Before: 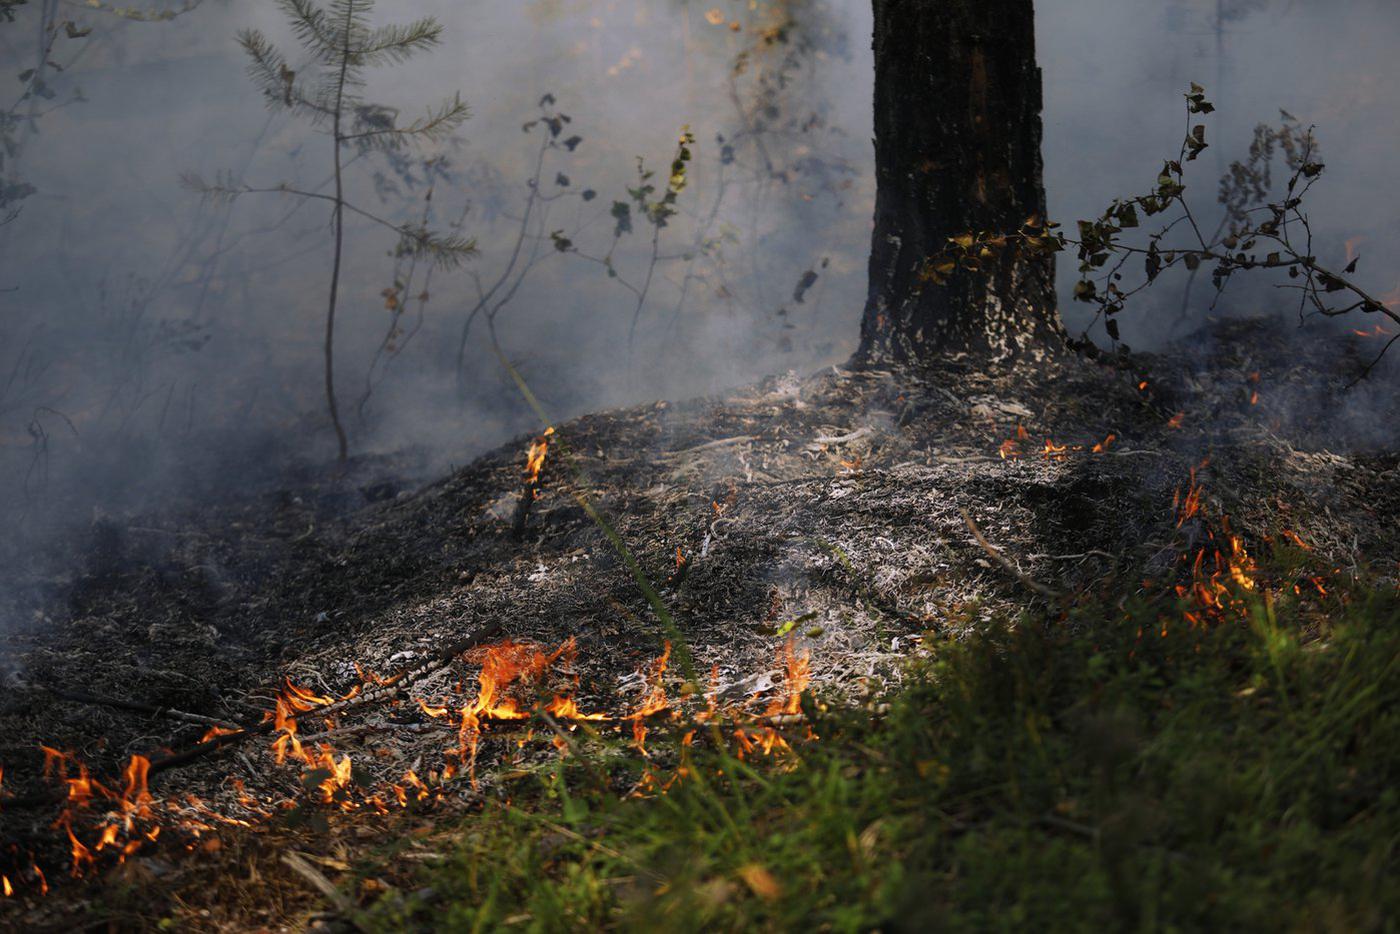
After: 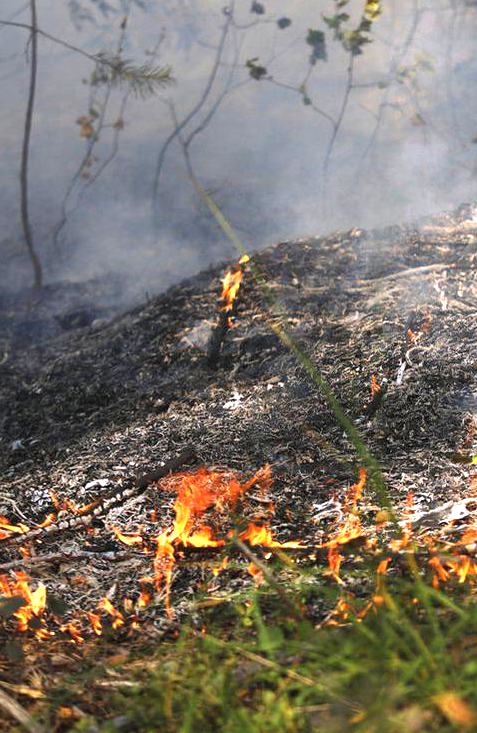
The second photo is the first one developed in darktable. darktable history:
exposure: black level correction 0, exposure 1.2 EV, compensate highlight preservation false
crop and rotate: left 21.857%, top 18.545%, right 44.069%, bottom 2.975%
